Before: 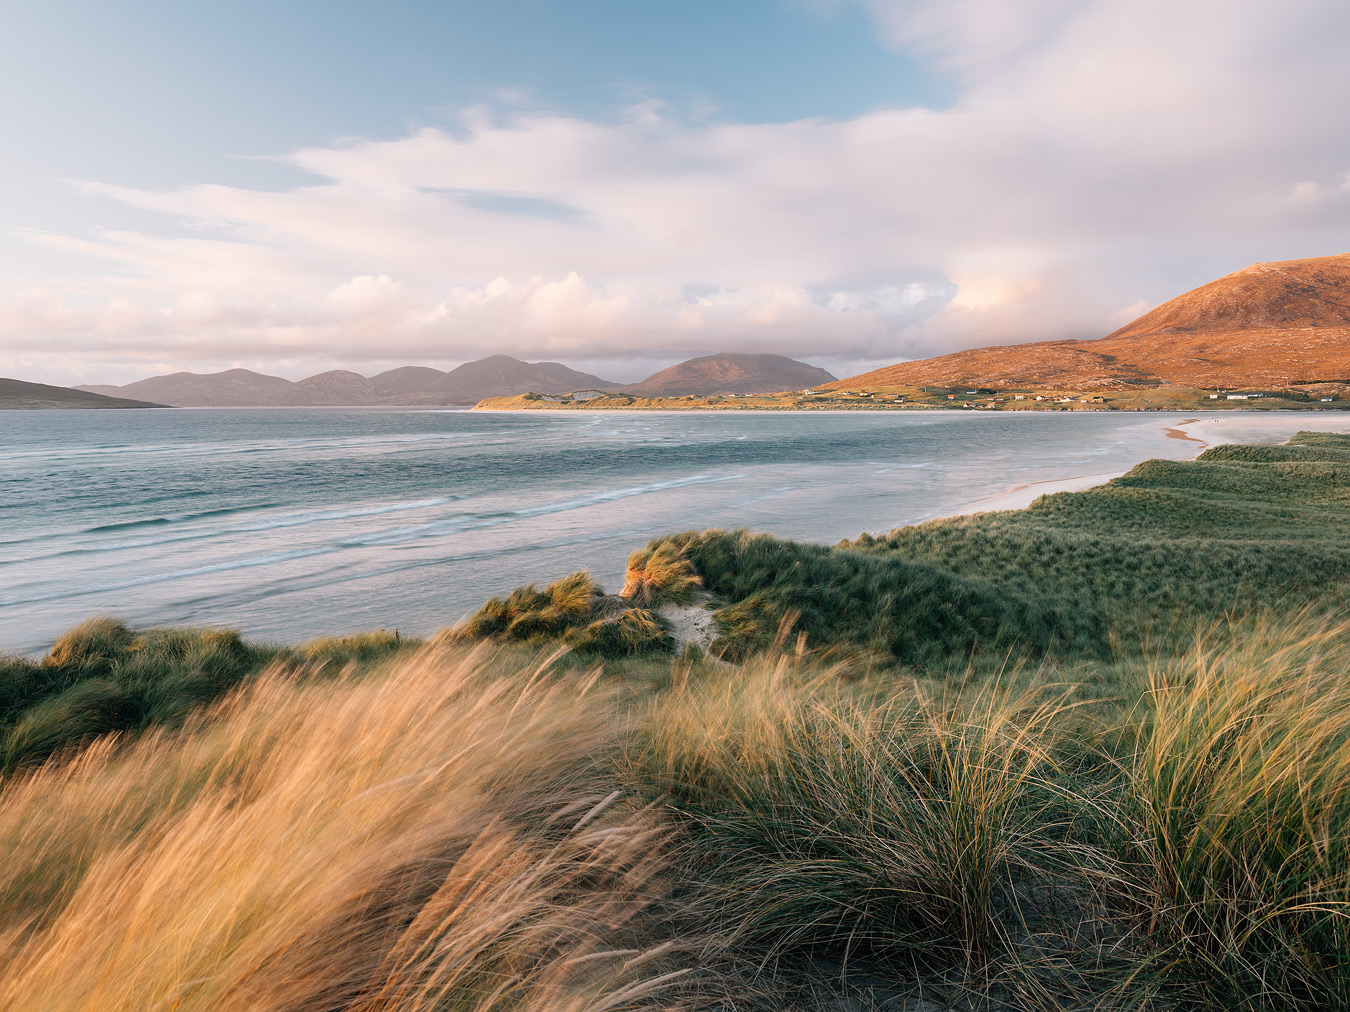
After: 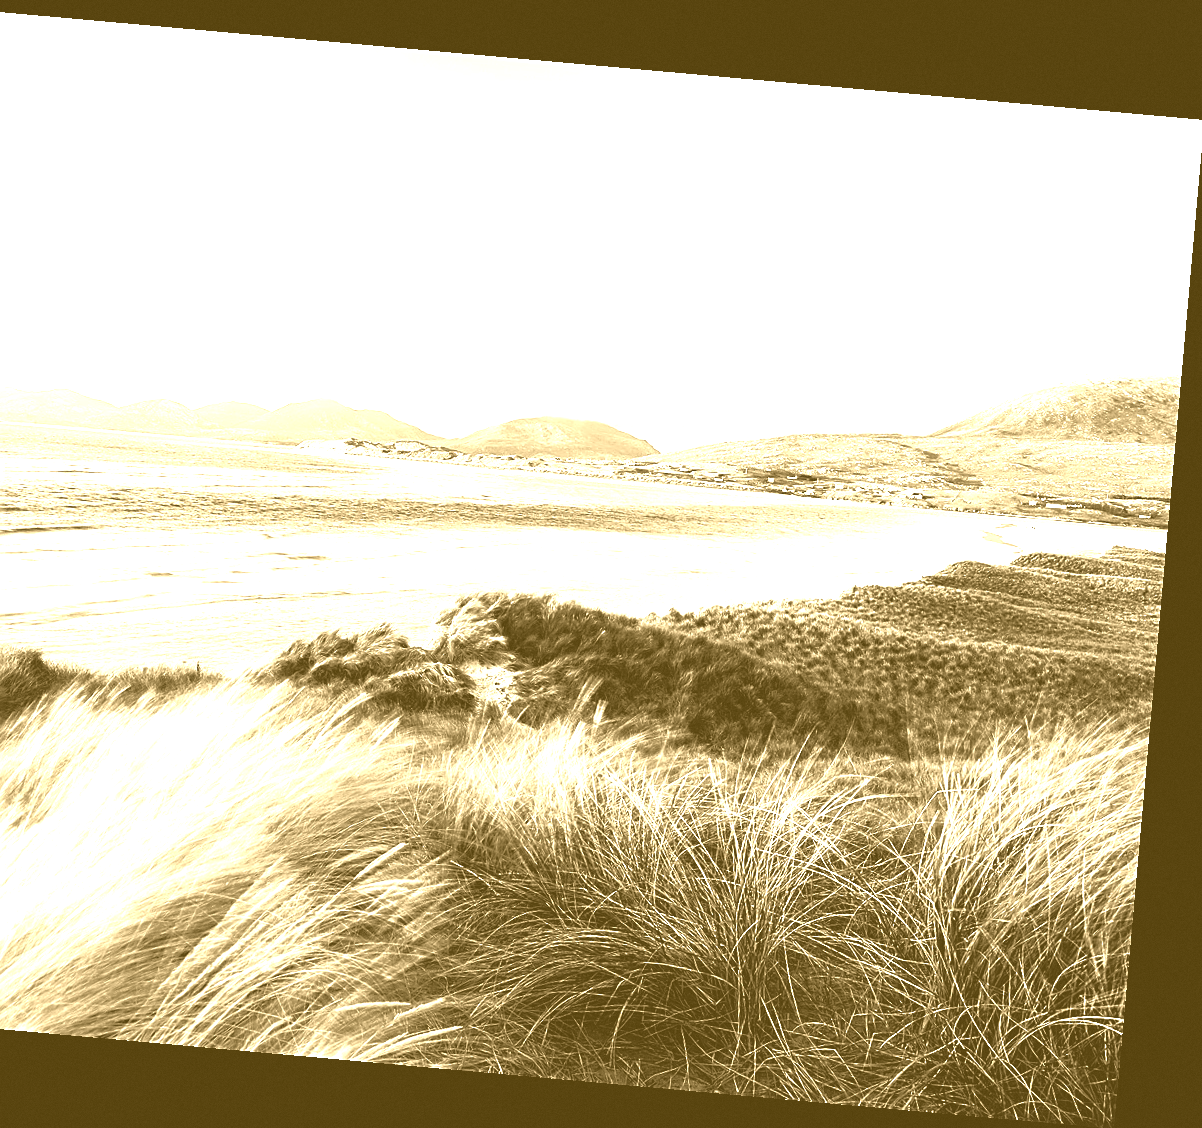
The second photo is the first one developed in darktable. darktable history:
crop: left 16.145%
colorize: hue 36°, source mix 100%
exposure: black level correction 0, exposure 1.35 EV, compensate exposure bias true, compensate highlight preservation false
color balance: mode lift, gamma, gain (sRGB), lift [1, 1, 0.101, 1]
rotate and perspective: rotation 5.12°, automatic cropping off
grain: coarseness 0.09 ISO, strength 10%
sharpen: on, module defaults
